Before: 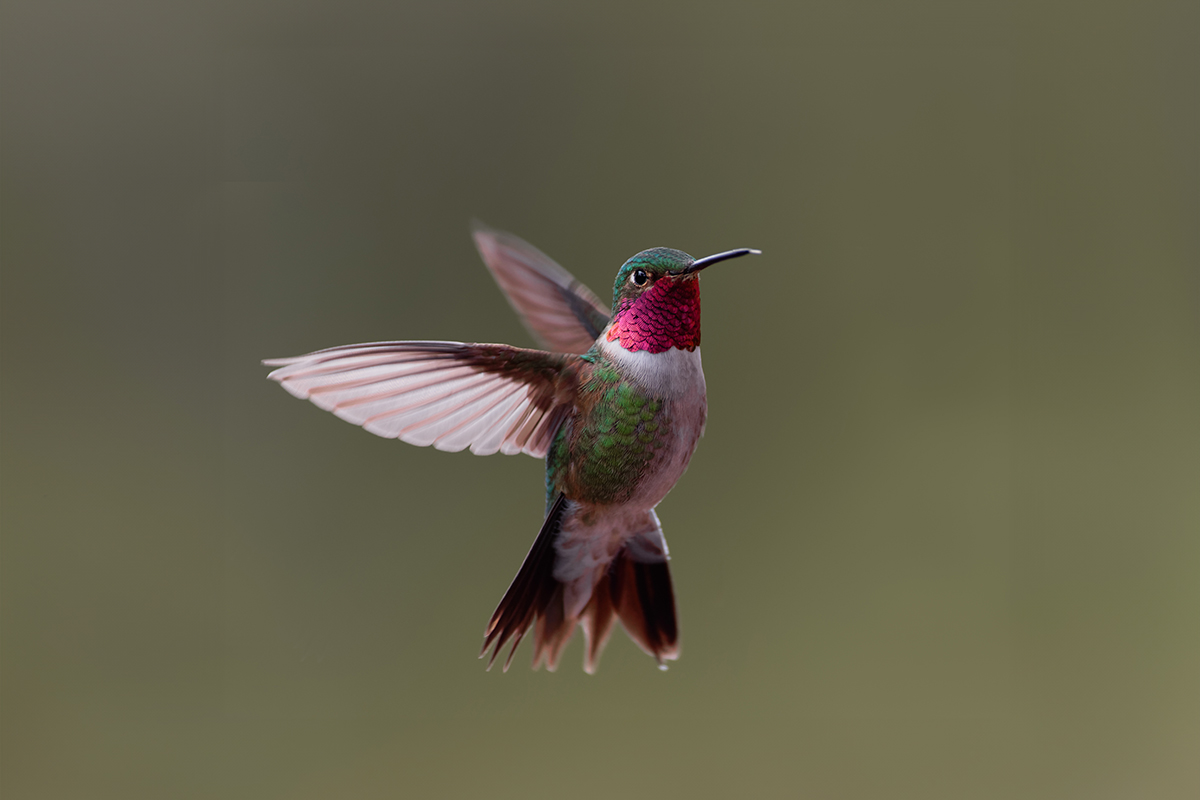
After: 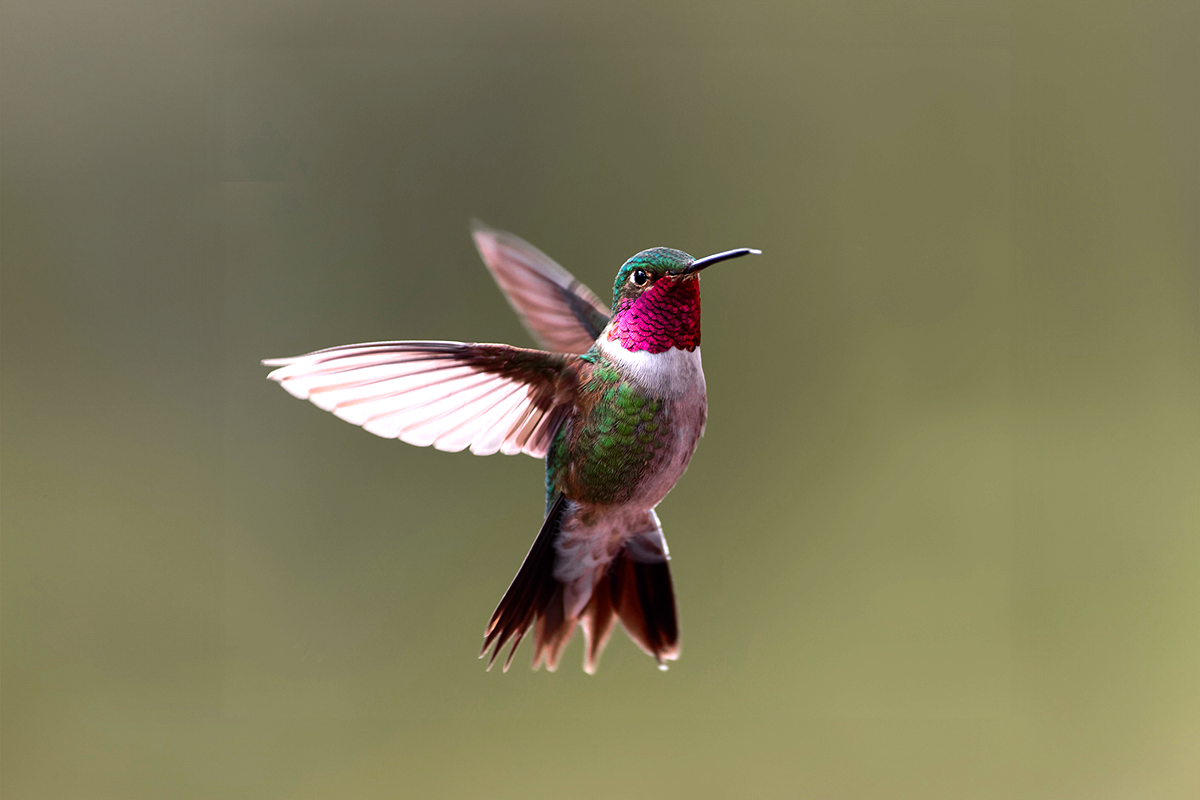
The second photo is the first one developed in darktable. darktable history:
tone equalizer: -8 EV -0.75 EV, -7 EV -0.7 EV, -6 EV -0.6 EV, -5 EV -0.4 EV, -3 EV 0.4 EV, -2 EV 0.6 EV, -1 EV 0.7 EV, +0 EV 0.75 EV, edges refinement/feathering 500, mask exposure compensation -1.57 EV, preserve details no
exposure: black level correction 0.001, exposure 0.5 EV, compensate exposure bias true, compensate highlight preservation false
contrast brightness saturation: saturation 0.18
